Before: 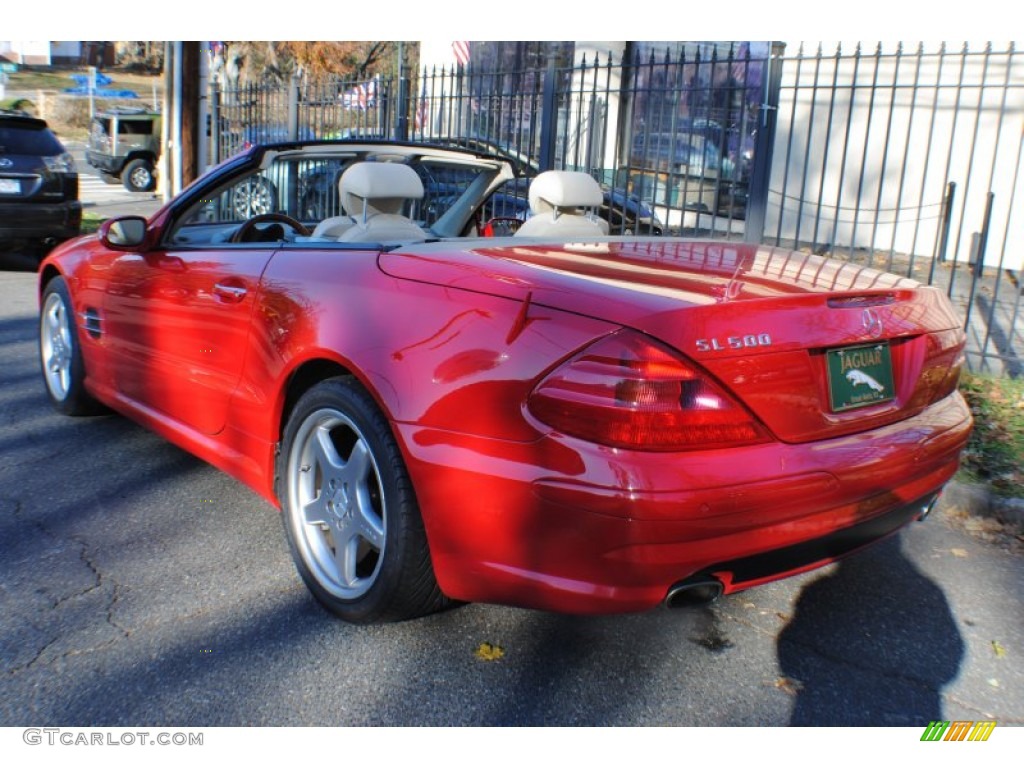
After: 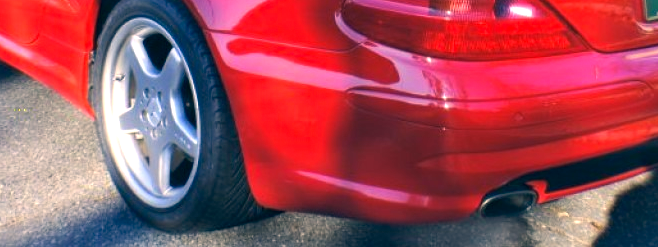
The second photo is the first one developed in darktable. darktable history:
crop: left 18.182%, top 50.912%, right 17.504%, bottom 16.844%
color correction: highlights a* 10.3, highlights b* 14.33, shadows a* -10.17, shadows b* -15.04
exposure: exposure 0.951 EV, compensate exposure bias true, compensate highlight preservation false
